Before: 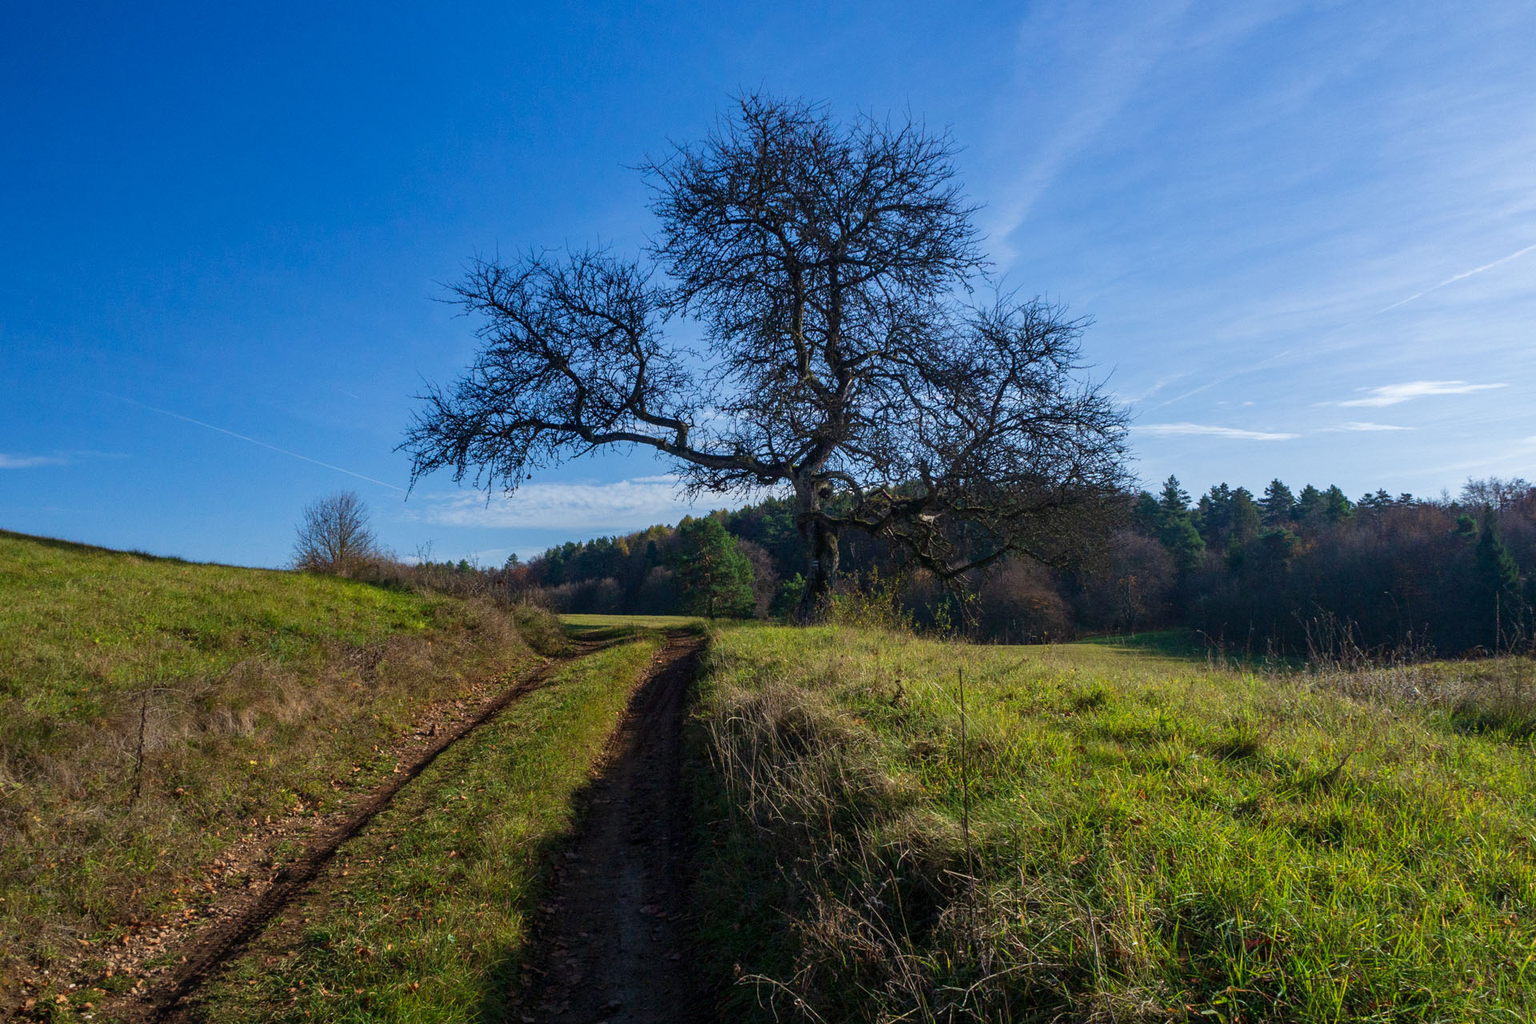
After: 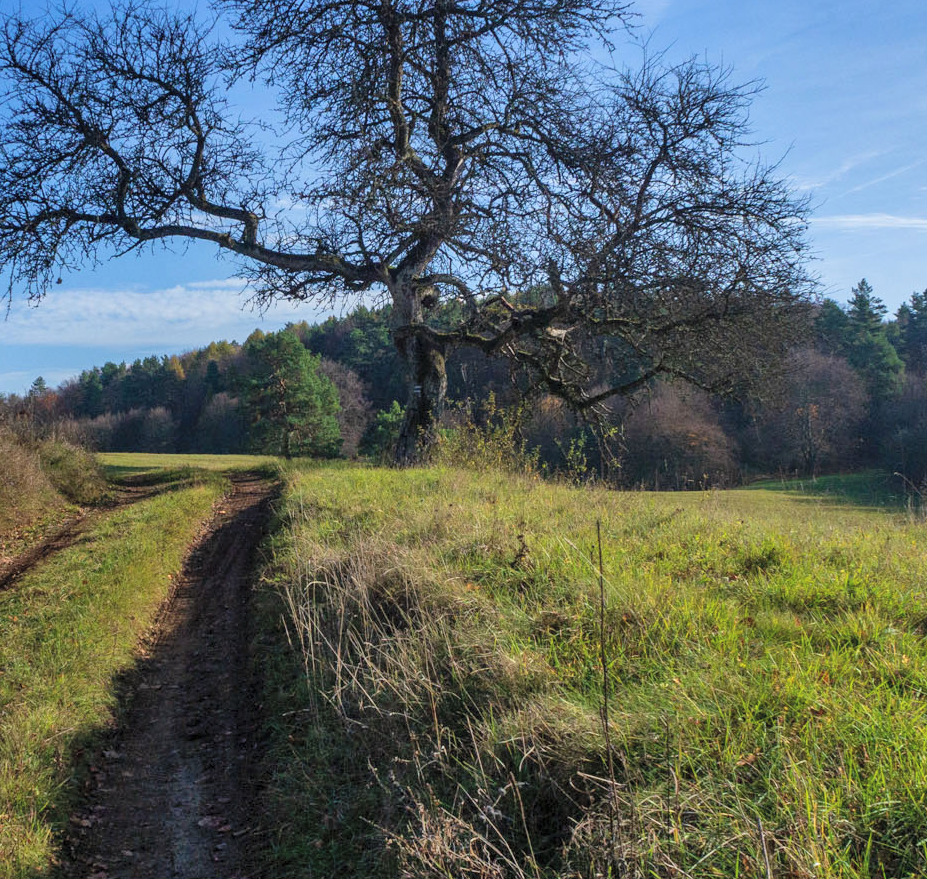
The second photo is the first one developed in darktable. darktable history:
contrast brightness saturation: brightness 0.15
crop: left 31.379%, top 24.658%, right 20.326%, bottom 6.628%
shadows and highlights: low approximation 0.01, soften with gaussian
